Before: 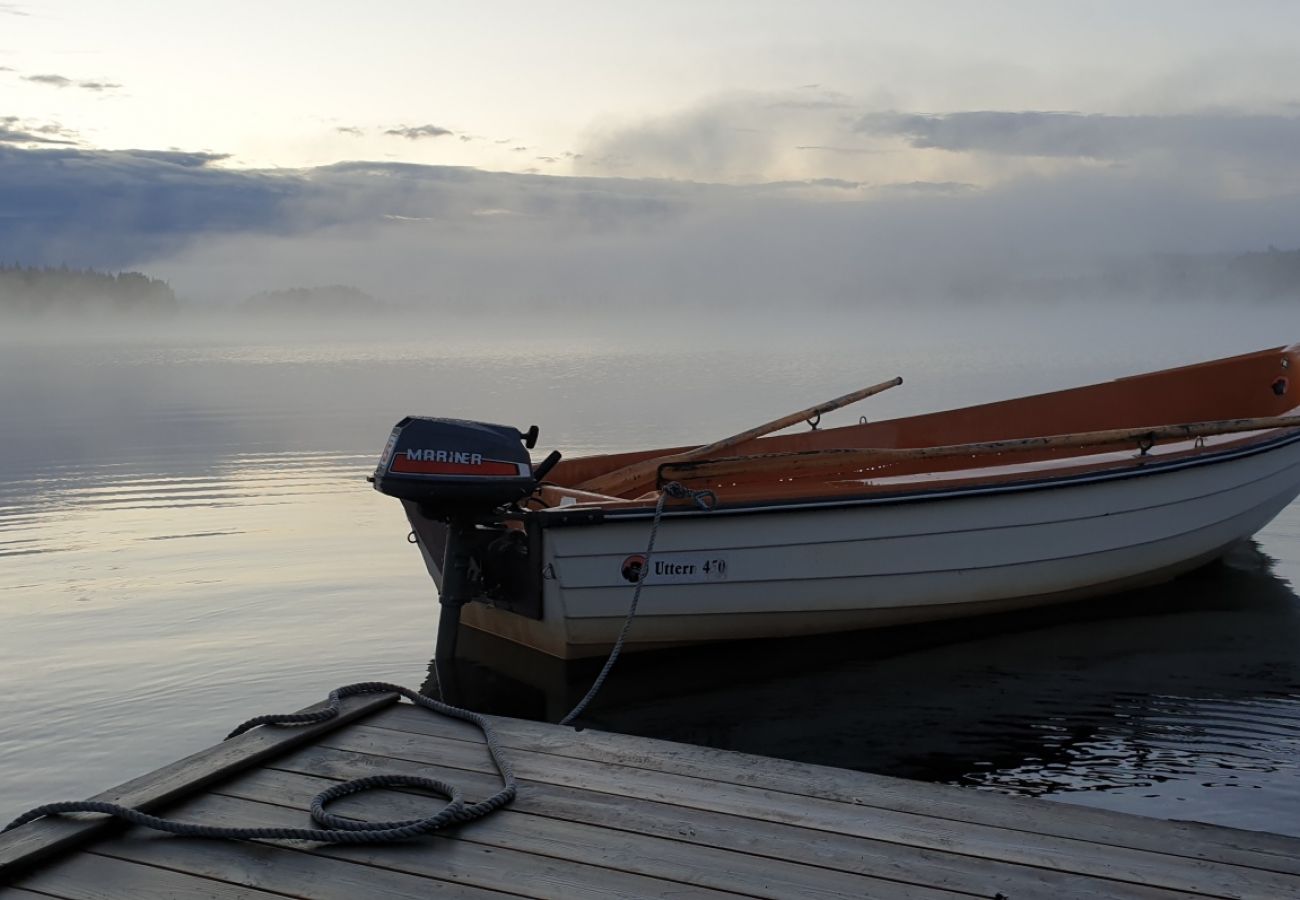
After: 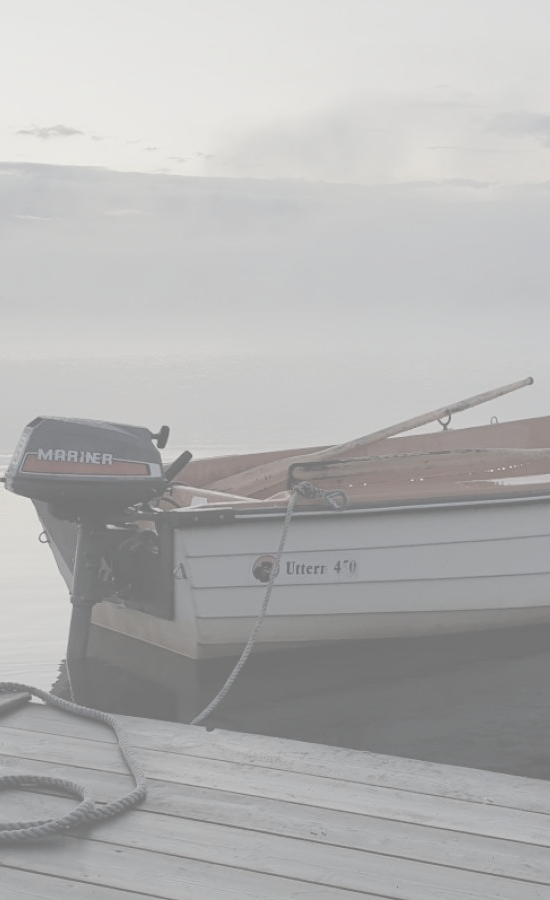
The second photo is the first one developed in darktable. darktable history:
crop: left 28.445%, right 29.209%
contrast brightness saturation: contrast -0.332, brightness 0.73, saturation -0.767
